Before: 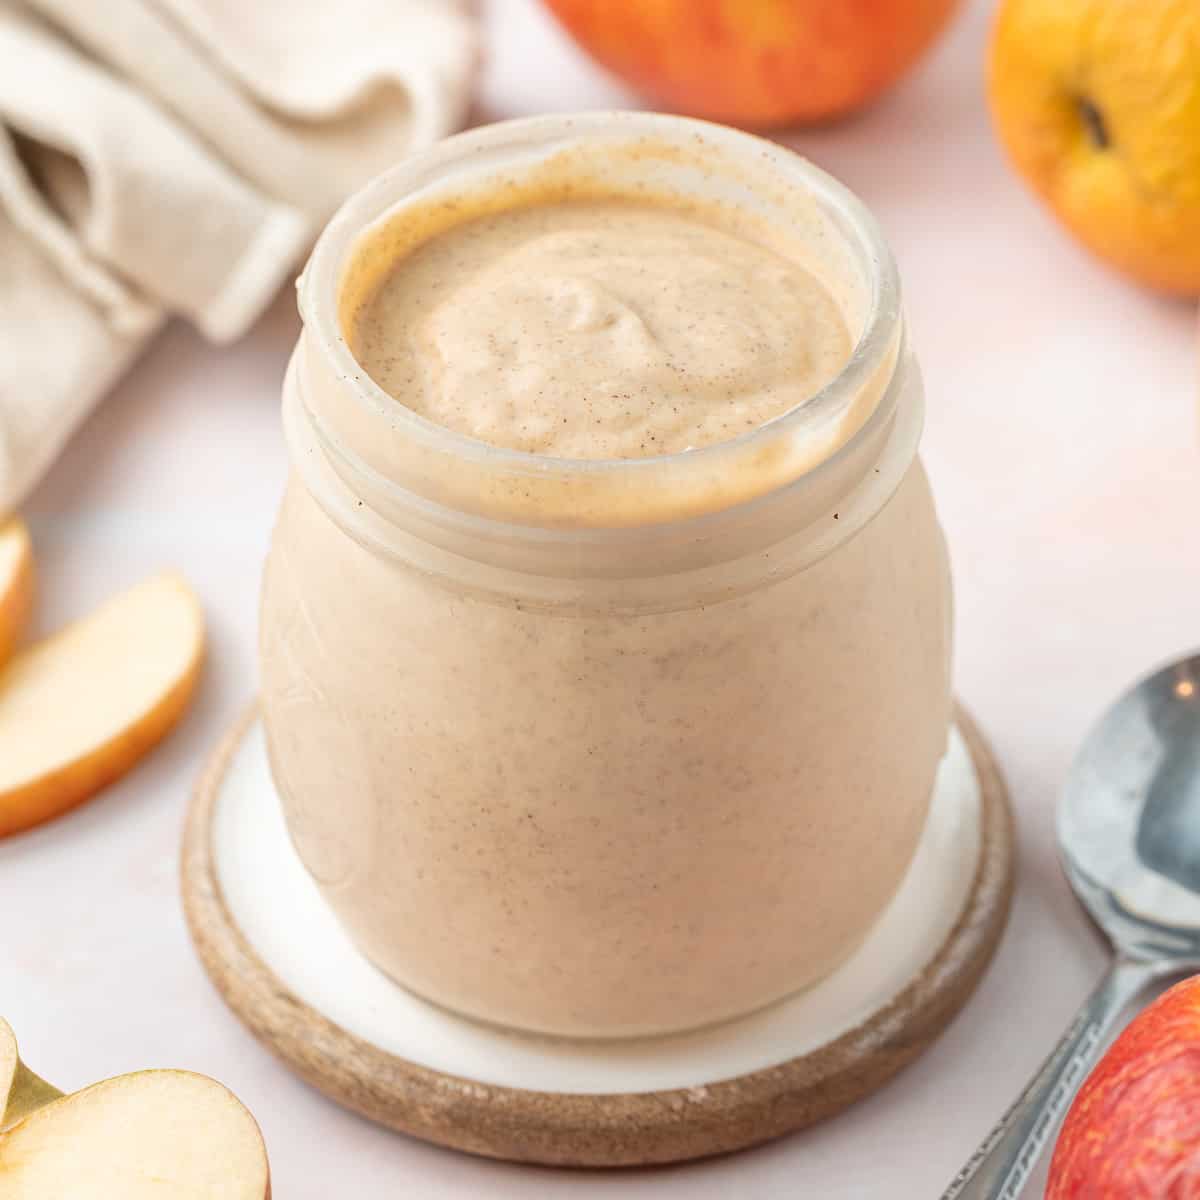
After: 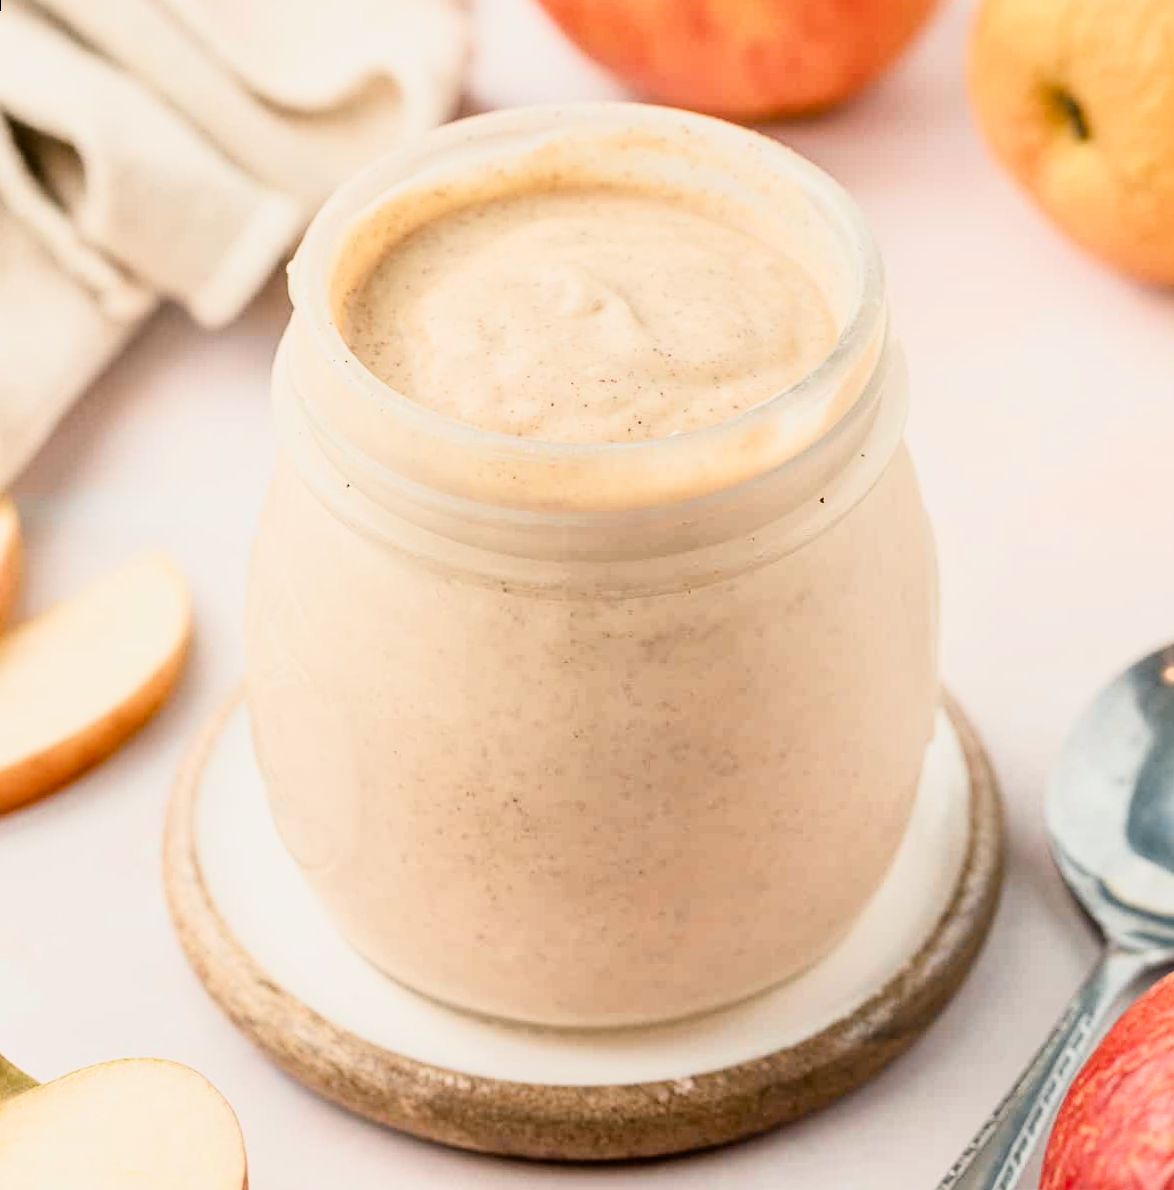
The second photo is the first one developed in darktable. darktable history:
filmic rgb: black relative exposure -11.88 EV, white relative exposure 5.43 EV, threshold 3 EV, hardness 4.49, latitude 50%, contrast 1.14, color science v5 (2021), contrast in shadows safe, contrast in highlights safe, enable highlight reconstruction true
color balance rgb: shadows lift › chroma 2.79%, shadows lift › hue 190.66°, power › hue 171.85°, highlights gain › chroma 2.16%, highlights gain › hue 75.26°, global offset › luminance -0.51%, perceptual saturation grading › highlights -33.8%, perceptual saturation grading › mid-tones 14.98%, perceptual saturation grading › shadows 48.43%, perceptual brilliance grading › highlights 15.68%, perceptual brilliance grading › mid-tones 6.62%, perceptual brilliance grading › shadows -14.98%, global vibrance 11.32%, contrast 5.05%
rotate and perspective: rotation 0.226°, lens shift (vertical) -0.042, crop left 0.023, crop right 0.982, crop top 0.006, crop bottom 0.994
